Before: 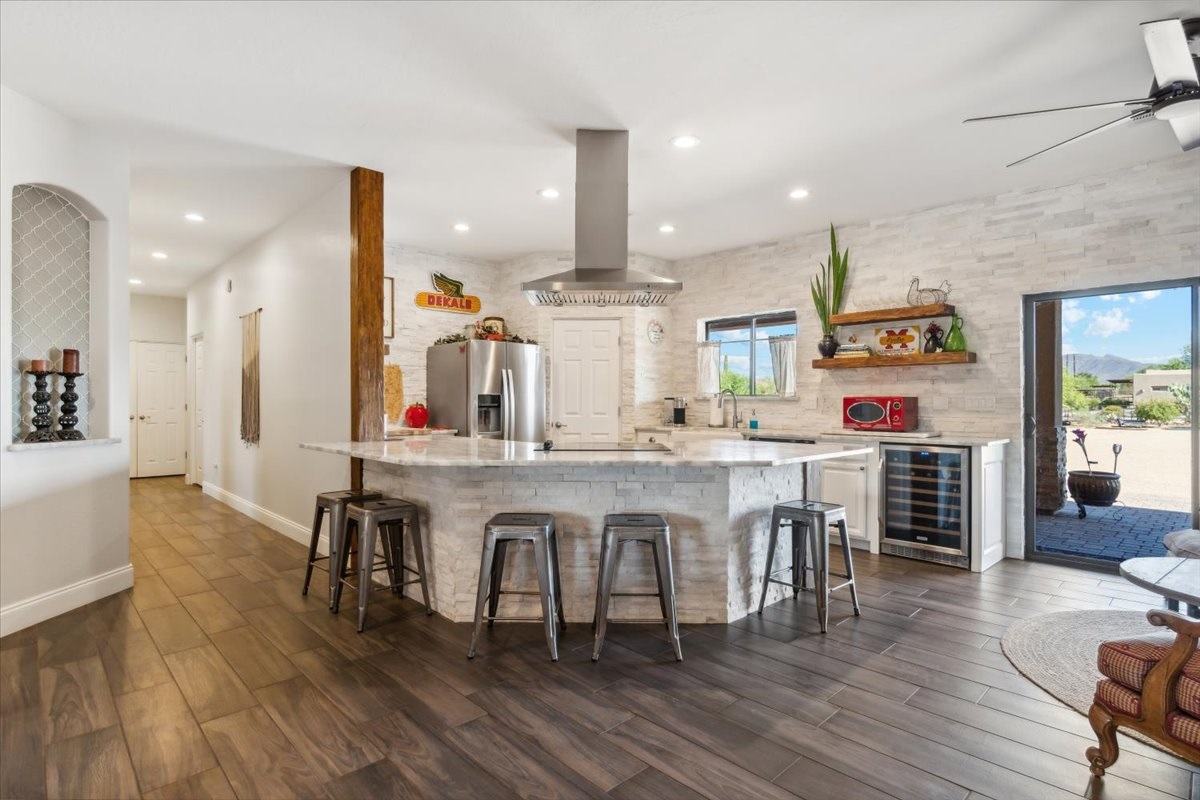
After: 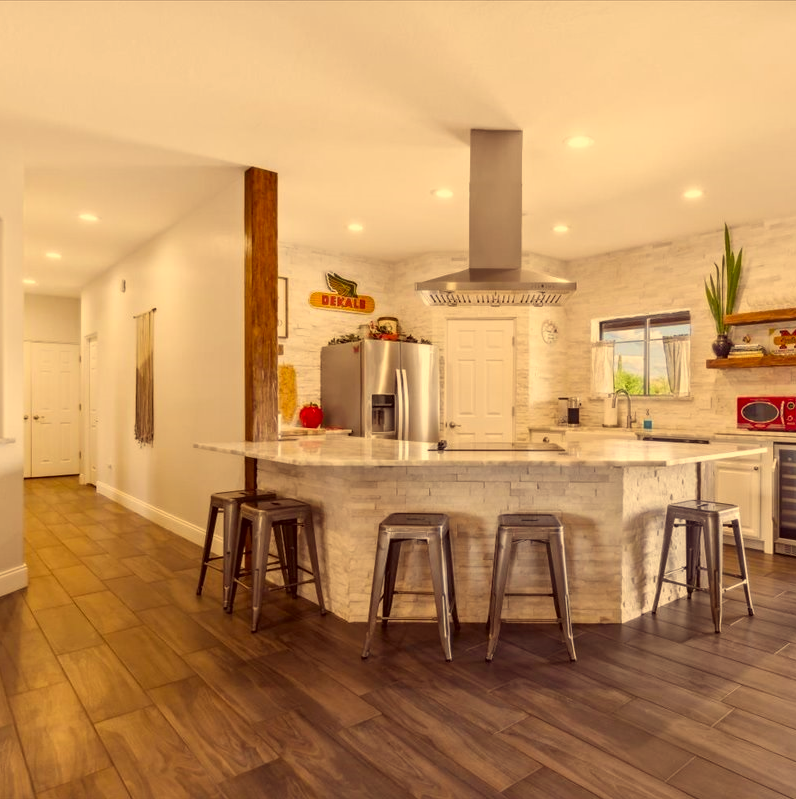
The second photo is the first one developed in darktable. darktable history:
color correction: highlights a* 9.64, highlights b* 38.69, shadows a* 14.11, shadows b* 3.24
crop and rotate: left 8.85%, right 24.803%
